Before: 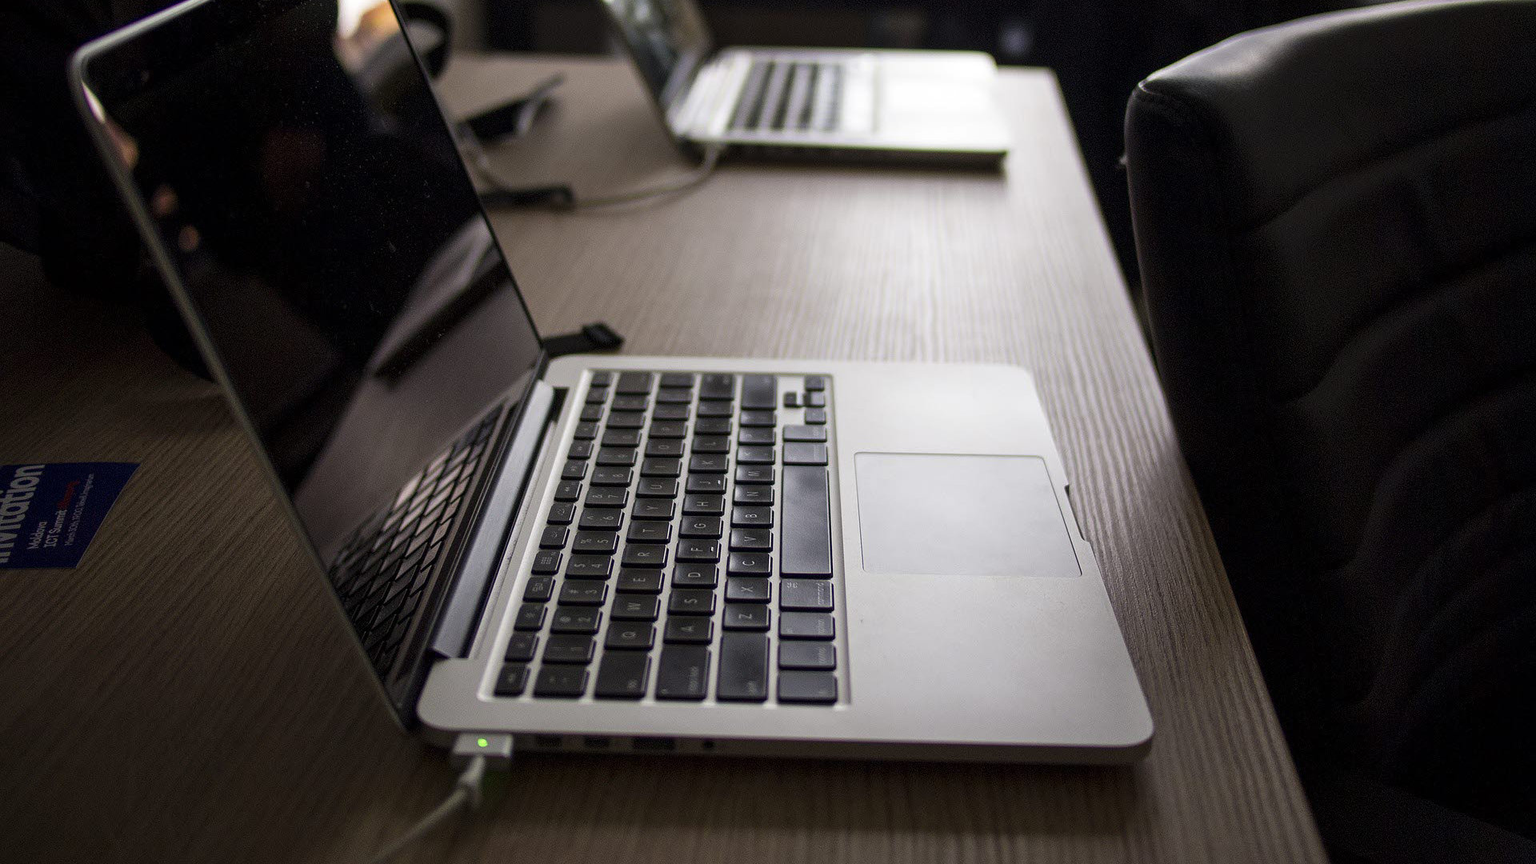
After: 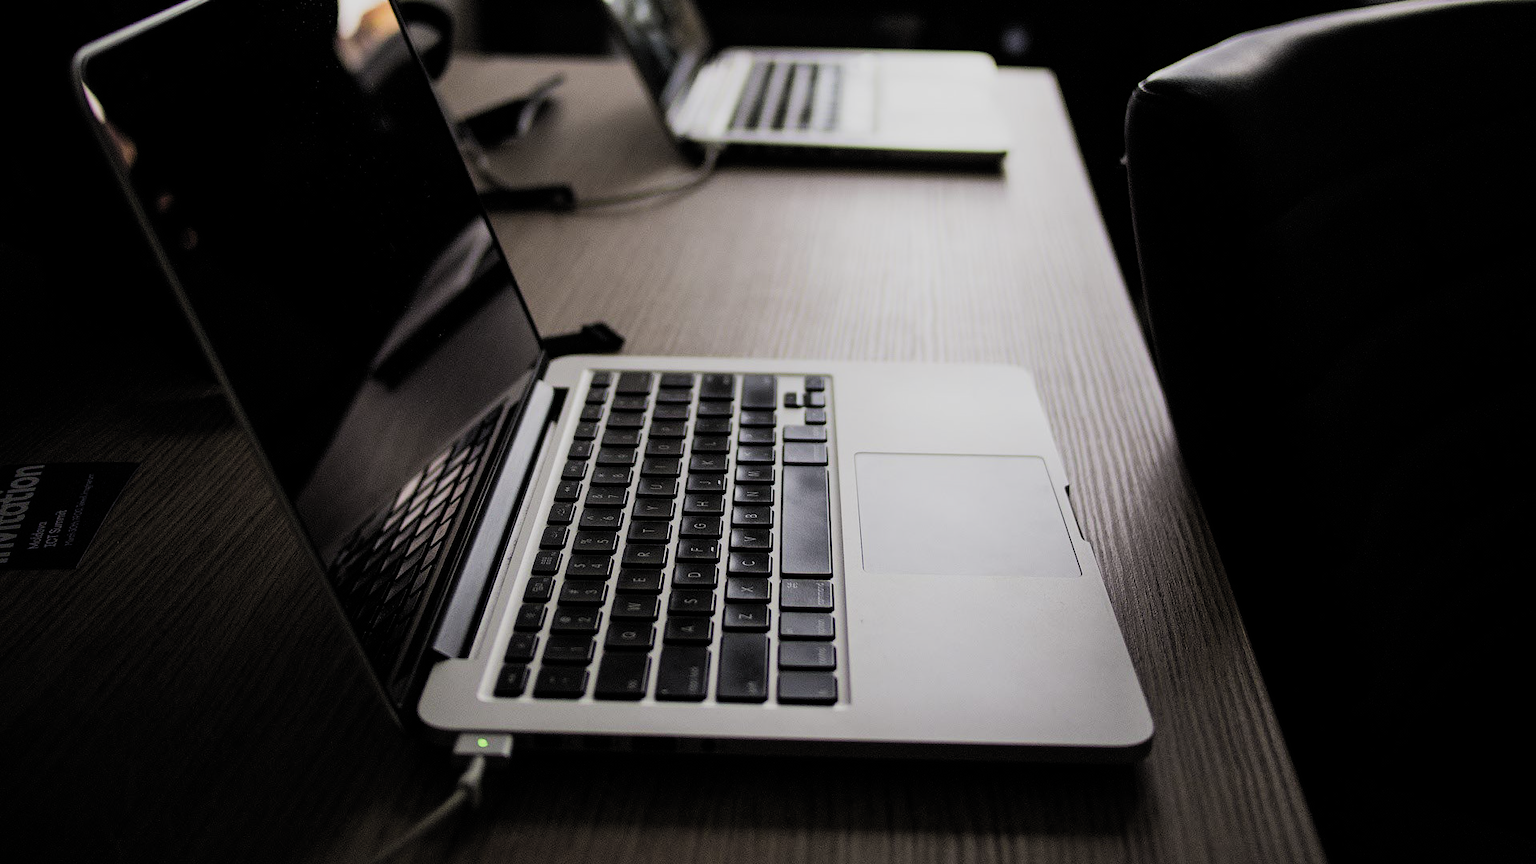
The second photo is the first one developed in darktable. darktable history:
filmic rgb: black relative exposure -5.06 EV, white relative exposure 3.99 EV, threshold 5.99 EV, hardness 2.9, contrast 1.3, preserve chrominance RGB euclidean norm, color science v5 (2021), contrast in shadows safe, contrast in highlights safe, enable highlight reconstruction true
